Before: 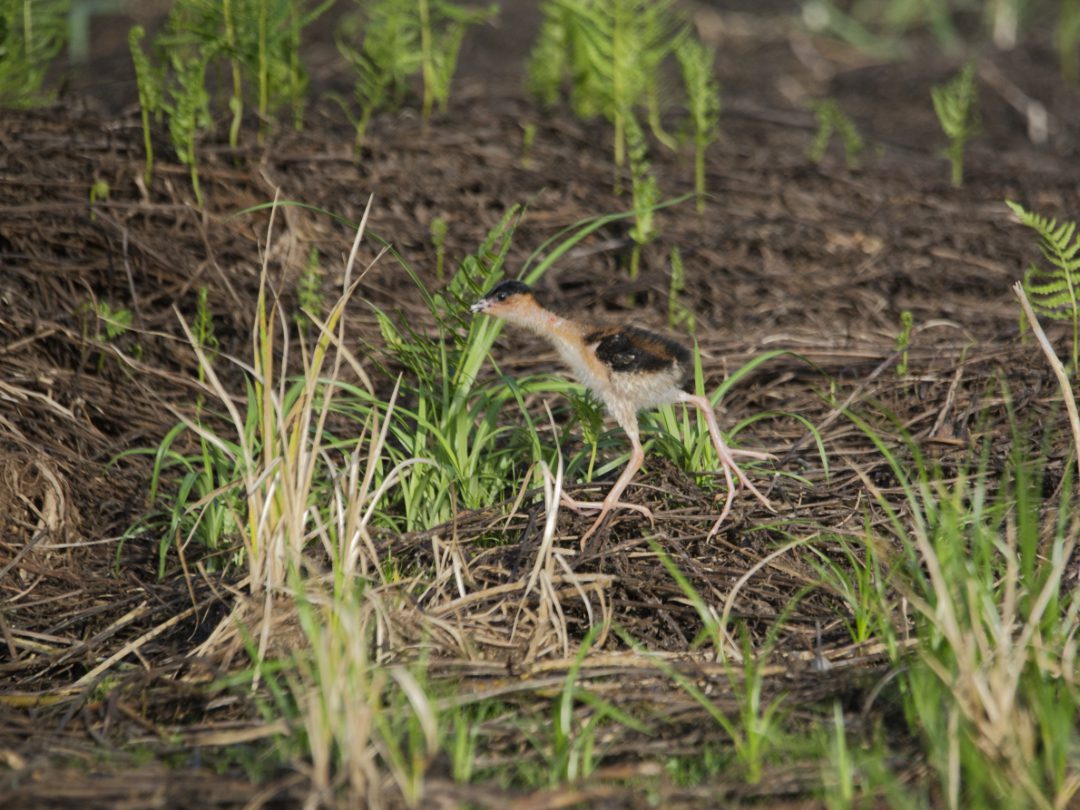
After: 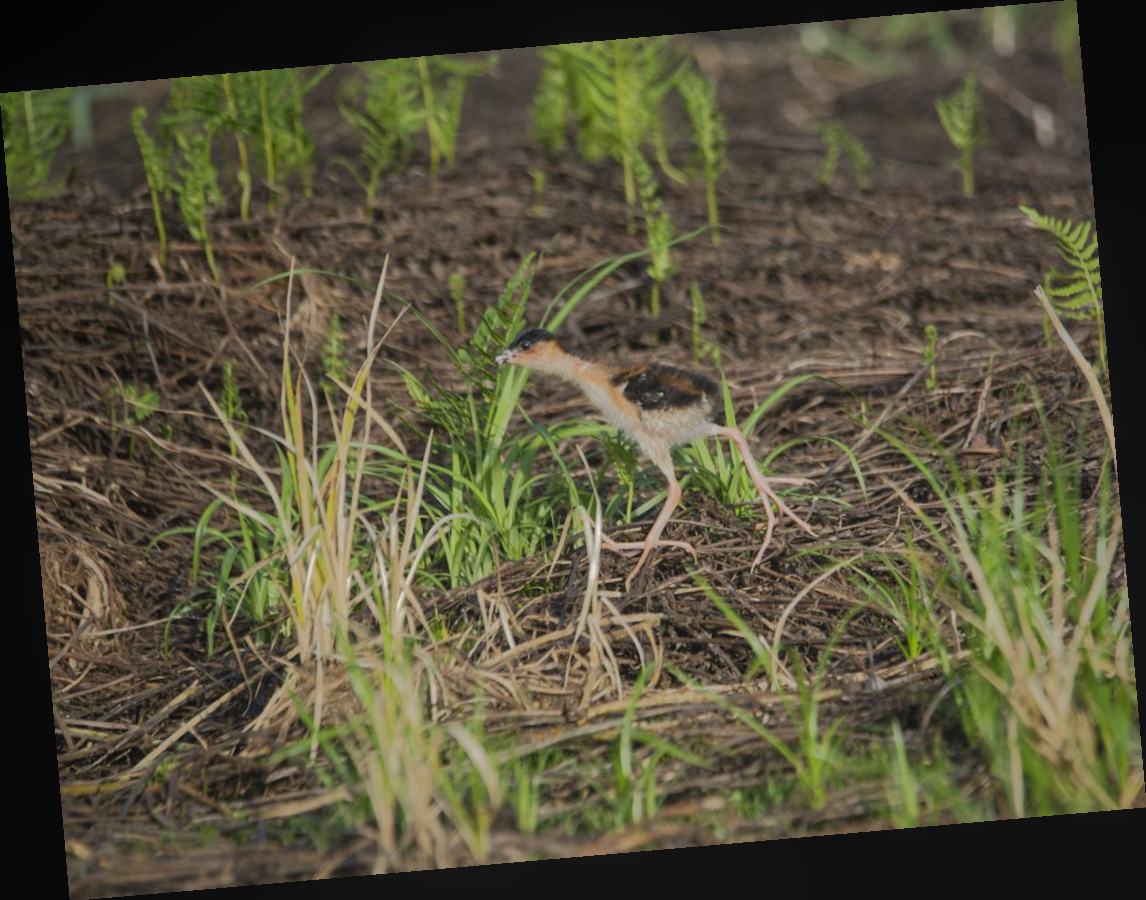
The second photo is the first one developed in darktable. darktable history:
local contrast: highlights 48%, shadows 0%, detail 100%
rotate and perspective: rotation -4.98°, automatic cropping off
shadows and highlights: shadows 25, highlights -70
